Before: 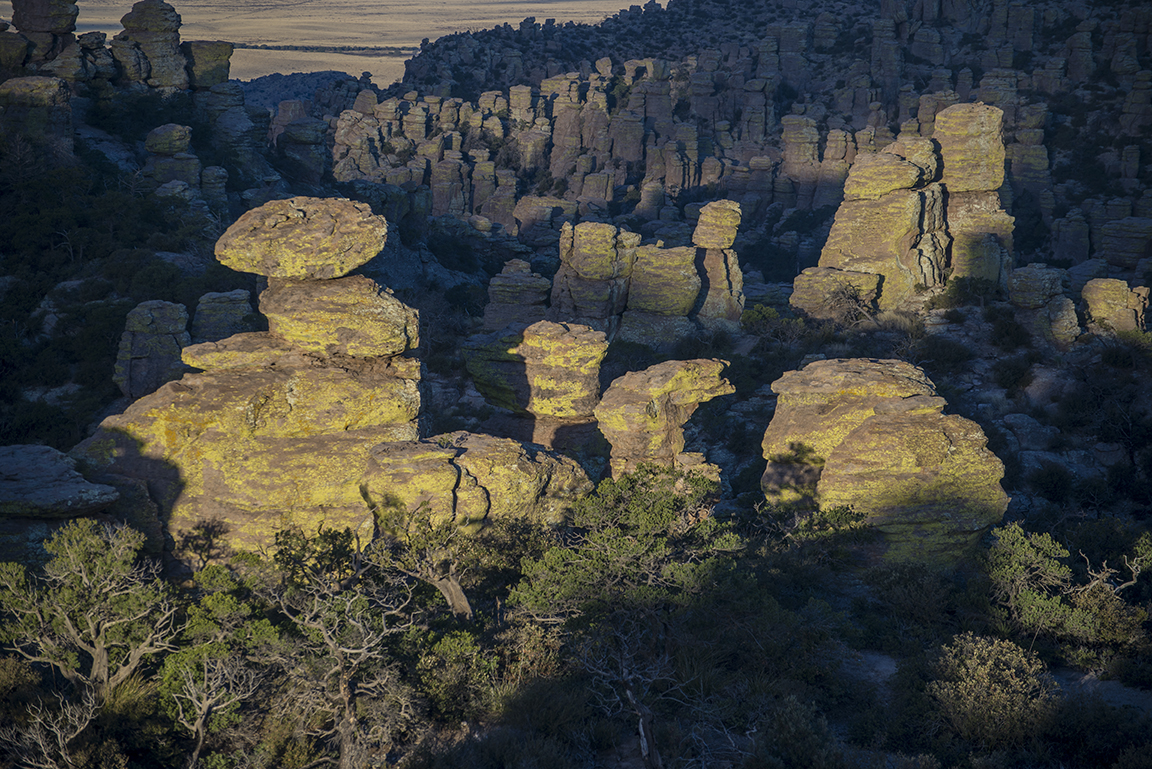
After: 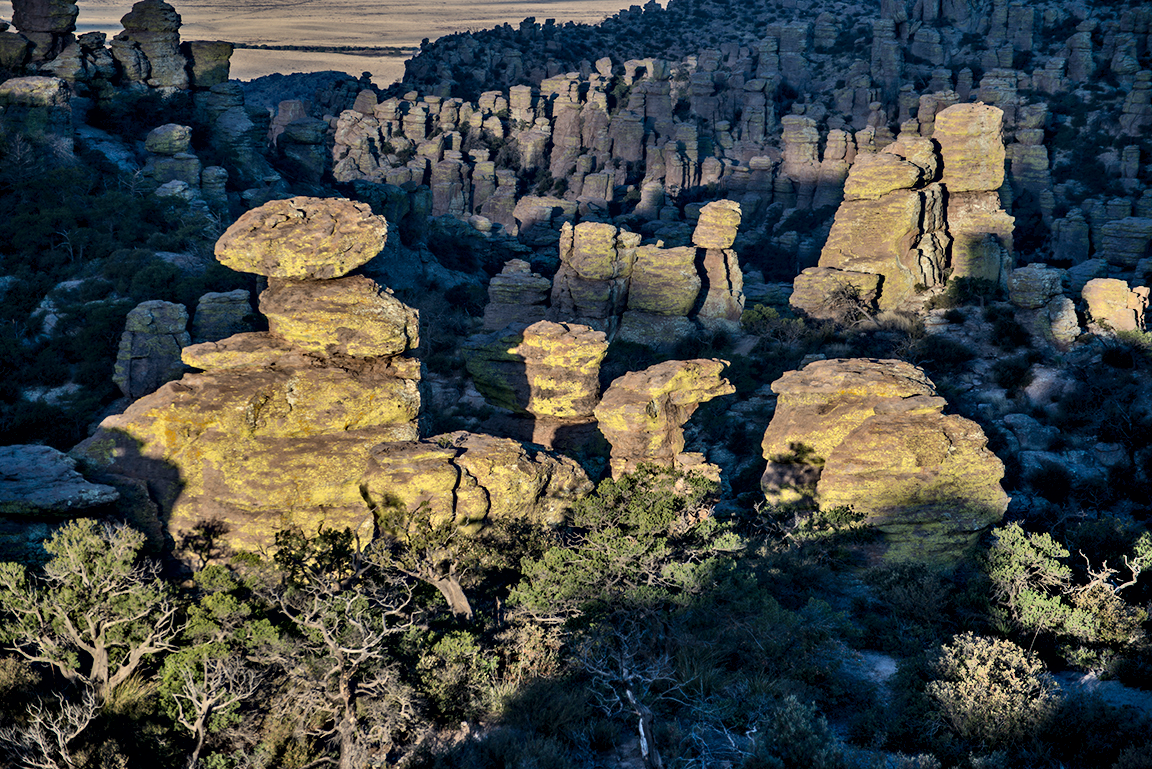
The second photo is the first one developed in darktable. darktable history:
shadows and highlights: white point adjustment 0.05, soften with gaussian
contrast equalizer: octaves 7, y [[0.511, 0.558, 0.631, 0.632, 0.559, 0.512], [0.5 ×6], [0.507, 0.559, 0.627, 0.644, 0.647, 0.647], [0 ×6], [0 ×6]]
